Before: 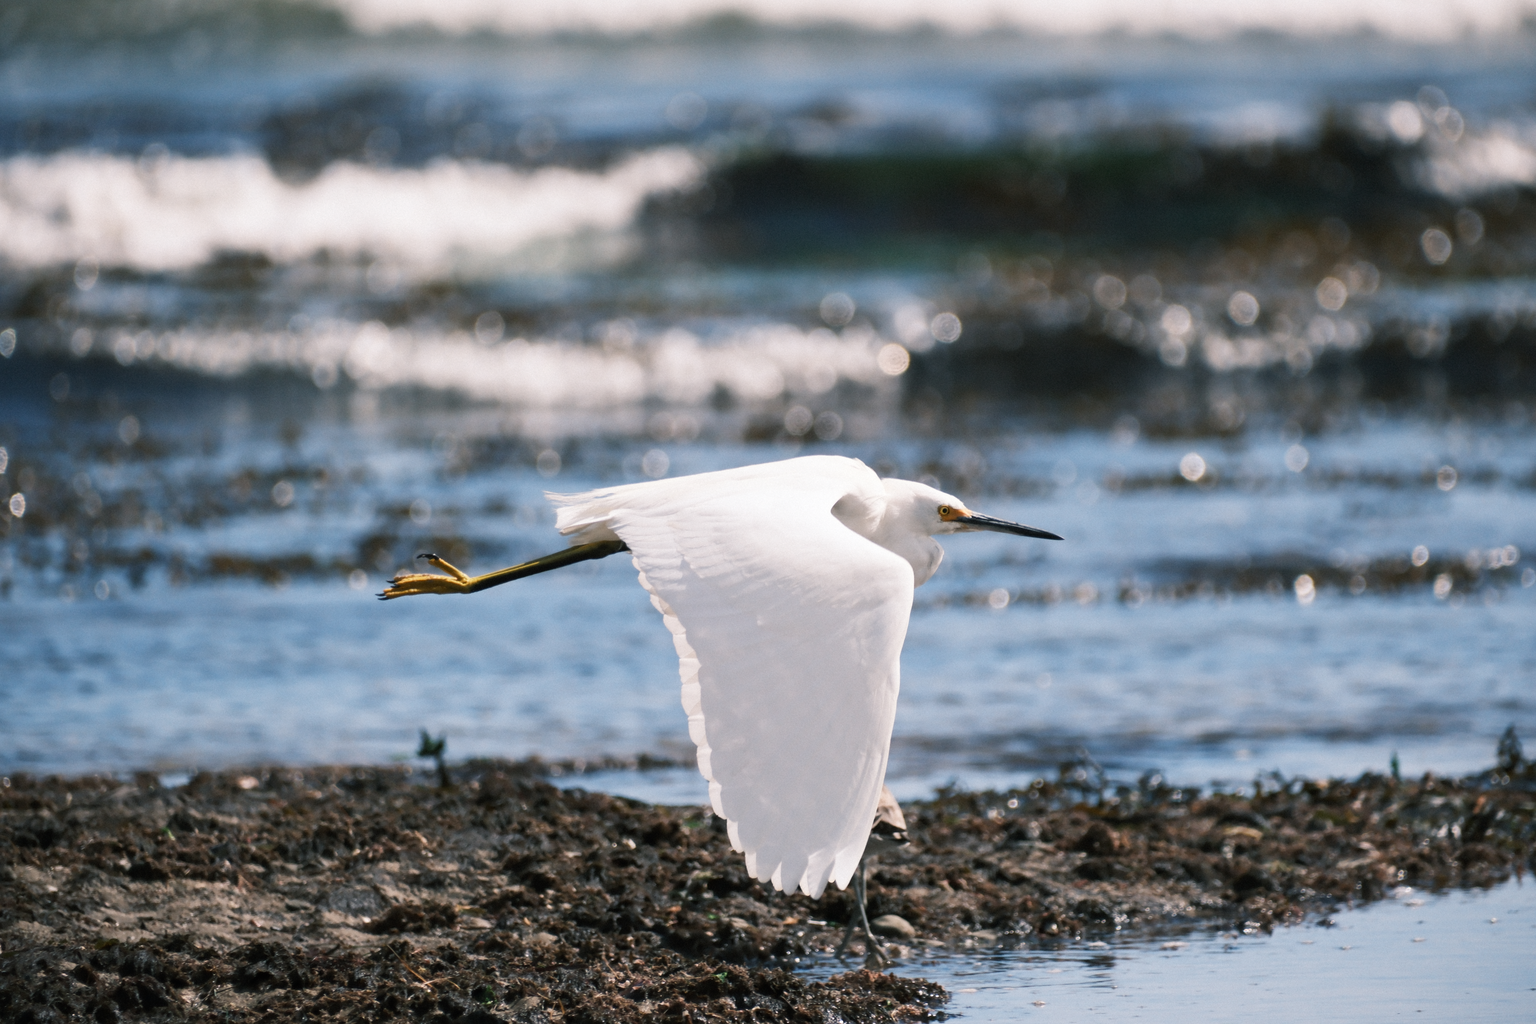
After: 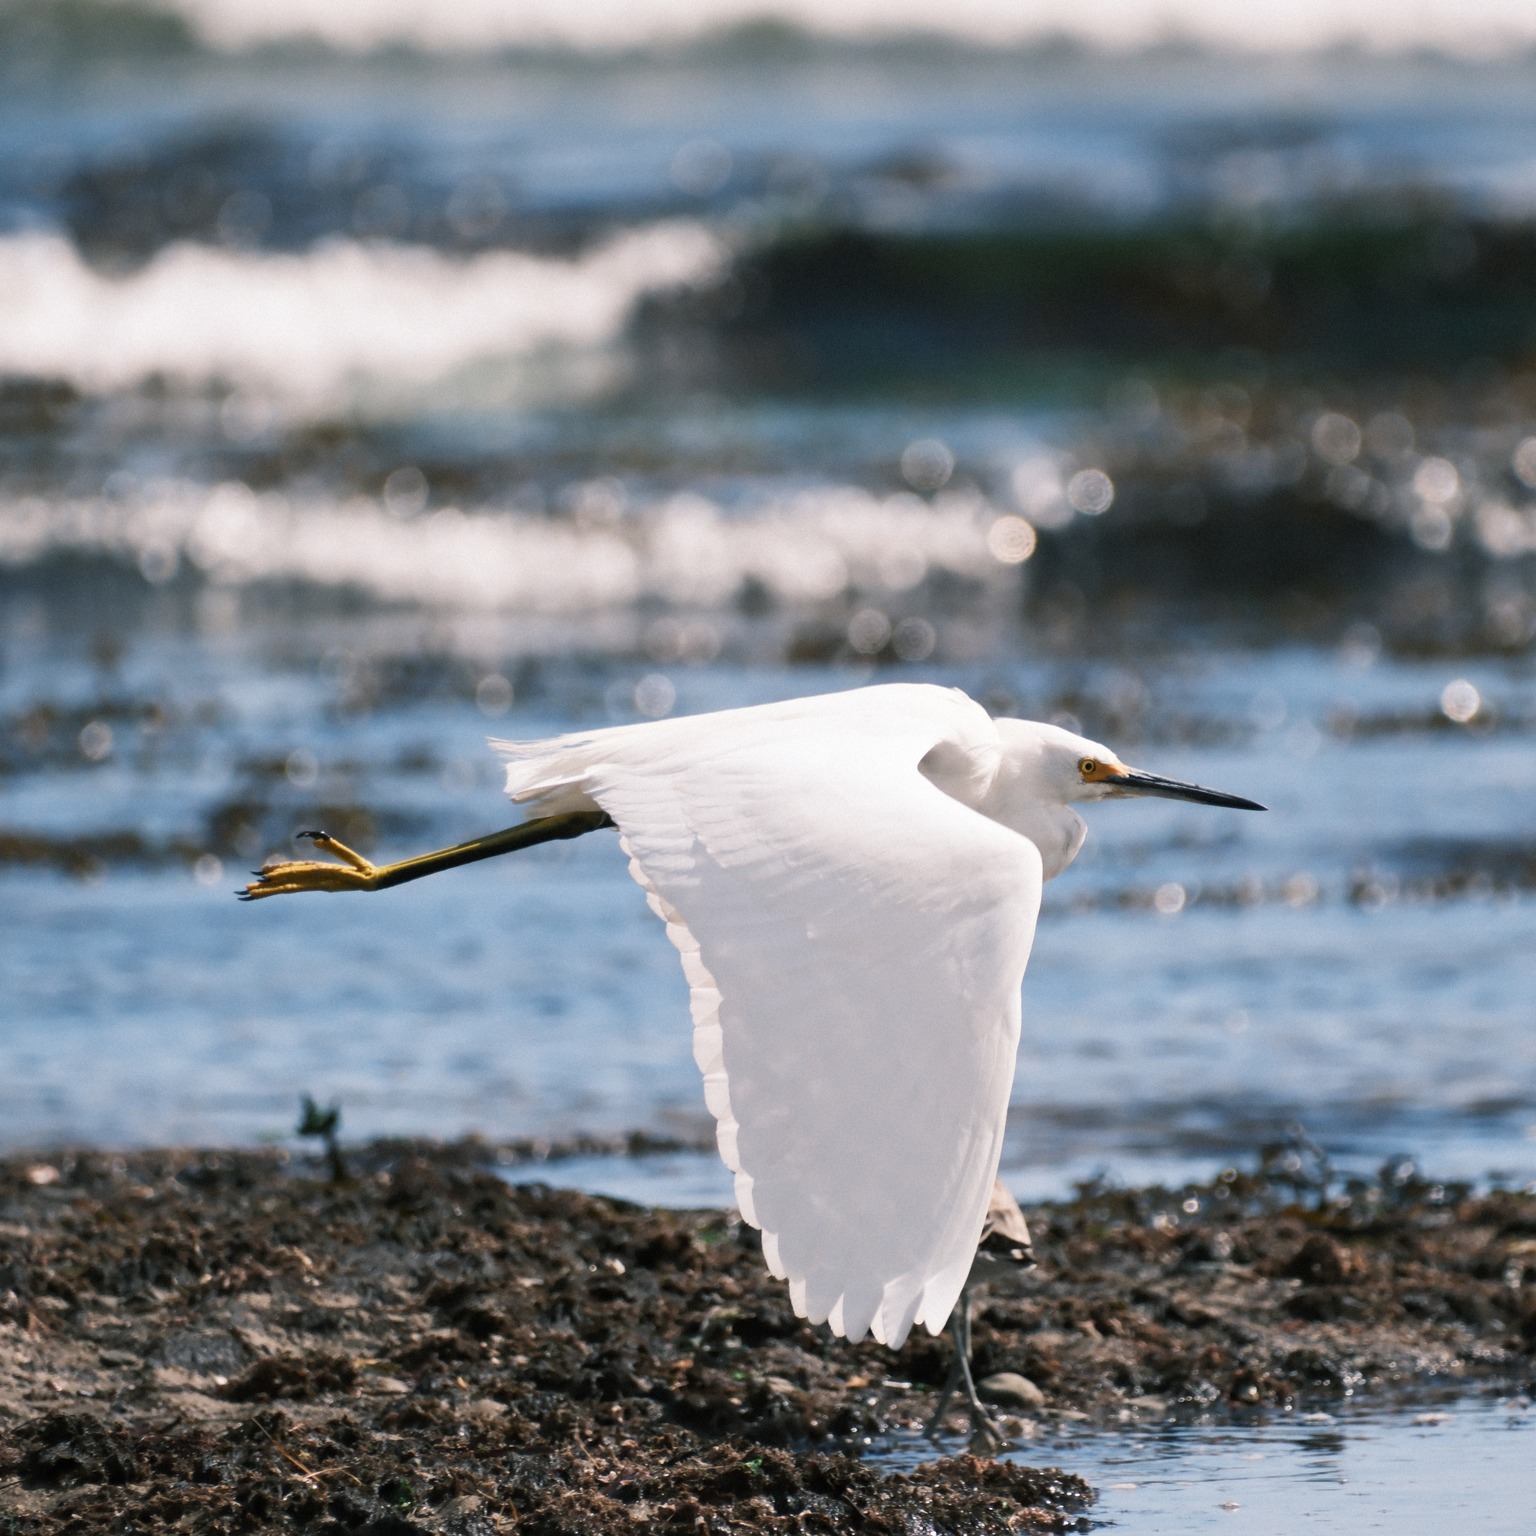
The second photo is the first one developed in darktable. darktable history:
crop and rotate: left 14.292%, right 19.041%
